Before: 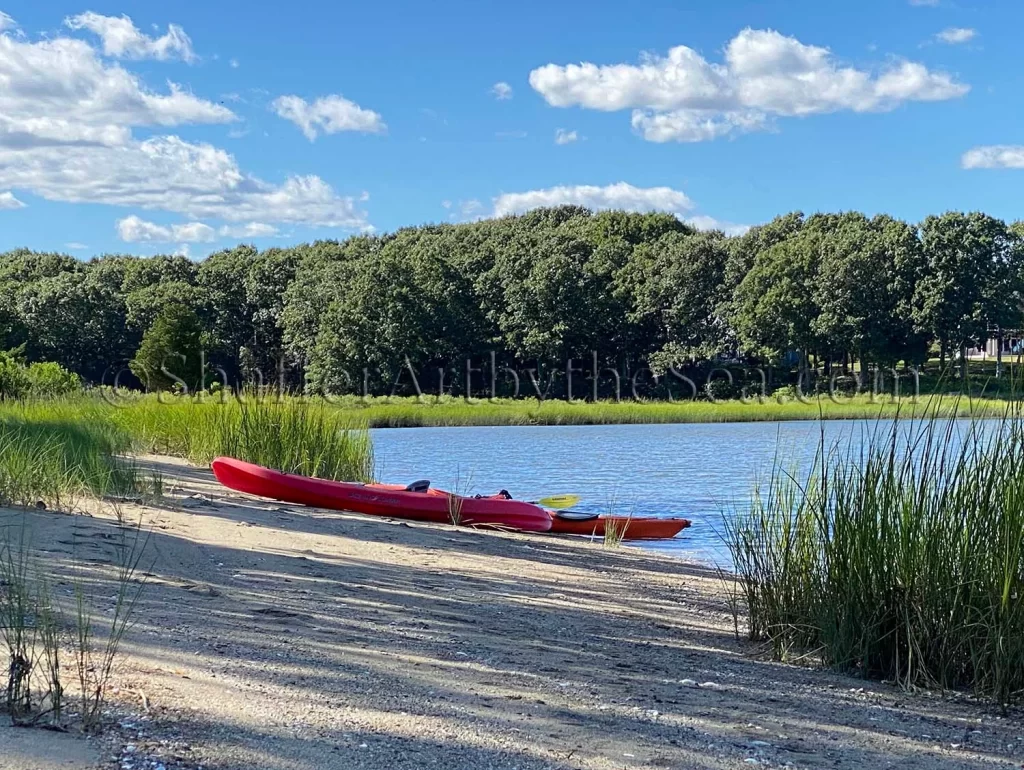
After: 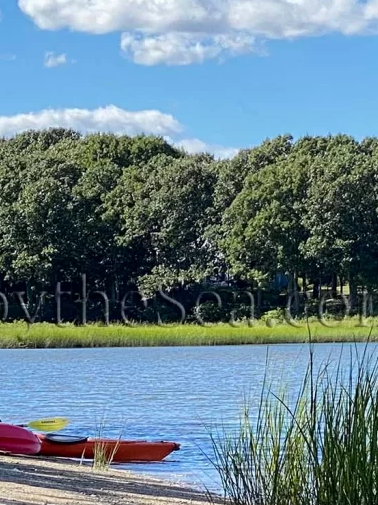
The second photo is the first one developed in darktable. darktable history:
crop and rotate: left 49.936%, top 10.094%, right 13.136%, bottom 24.256%
exposure: black level correction 0.001, compensate highlight preservation false
